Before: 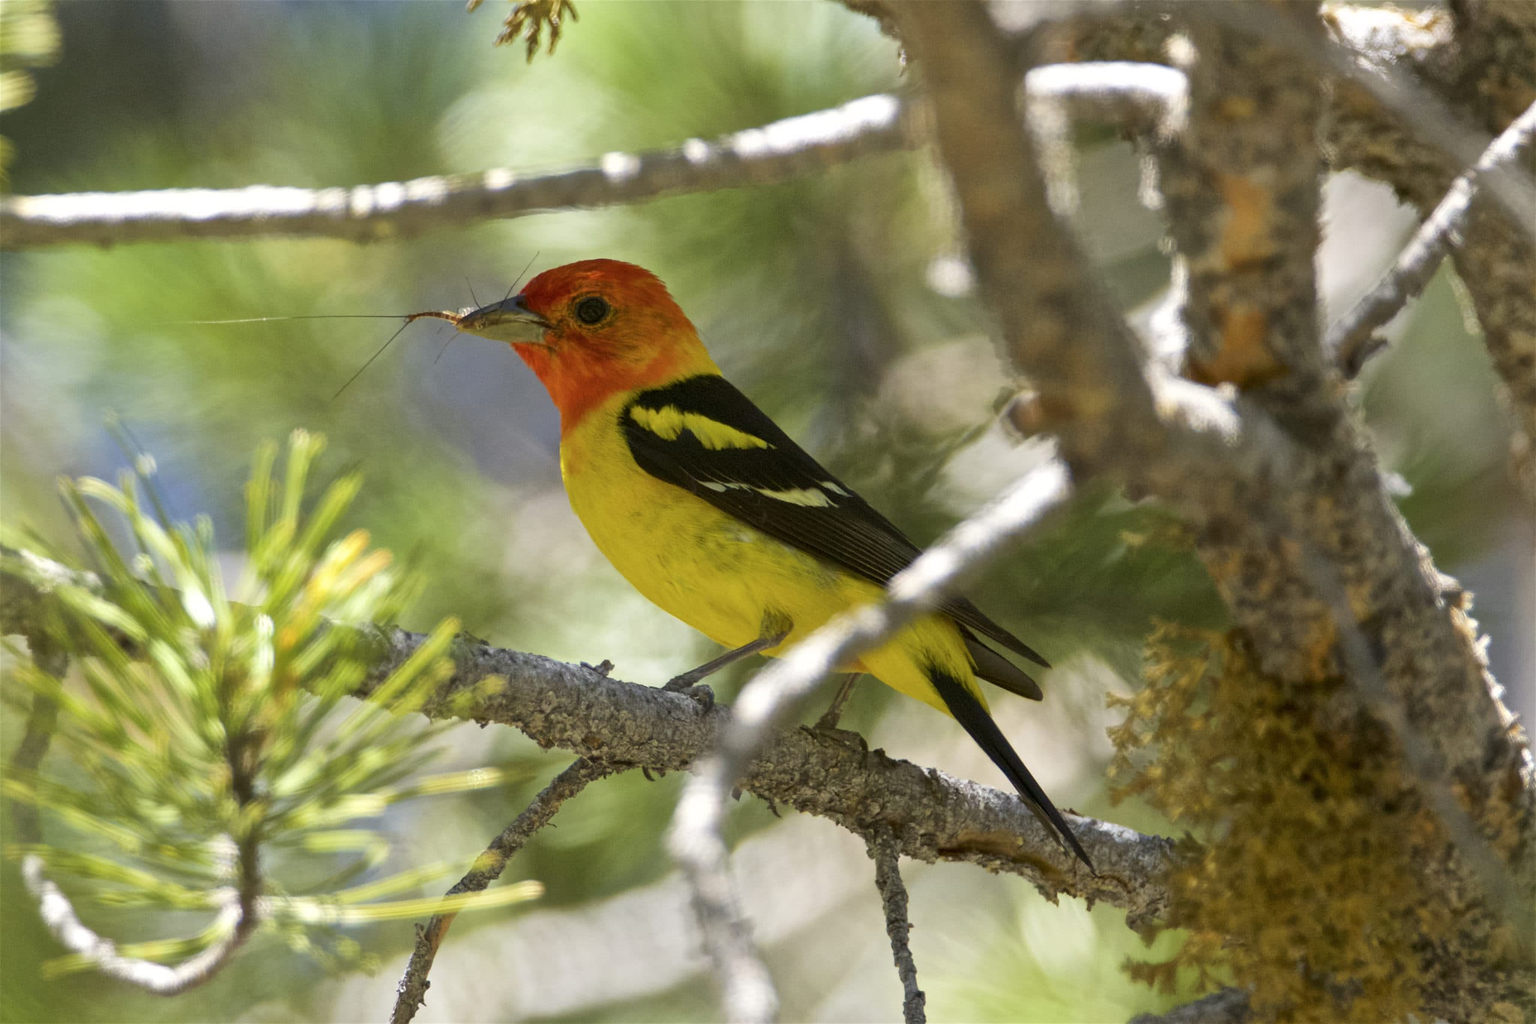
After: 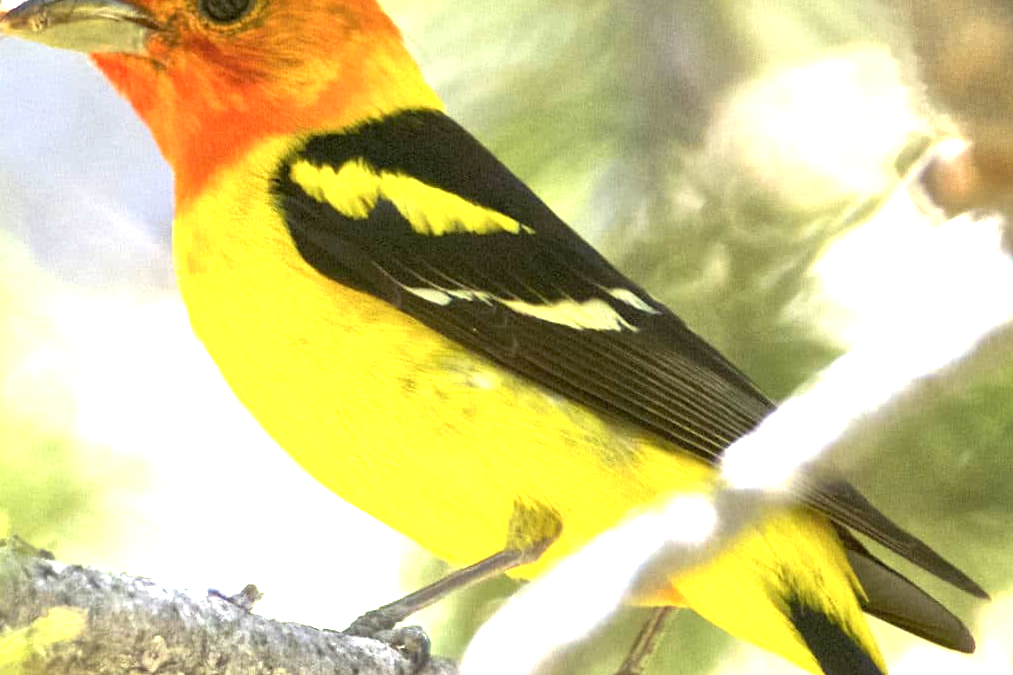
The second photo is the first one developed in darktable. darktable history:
rotate and perspective: rotation 0.174°, lens shift (vertical) 0.013, lens shift (horizontal) 0.019, shear 0.001, automatic cropping original format, crop left 0.007, crop right 0.991, crop top 0.016, crop bottom 0.997
exposure: exposure 2 EV, compensate exposure bias true, compensate highlight preservation false
crop: left 30%, top 30%, right 30%, bottom 30%
levels: levels [0, 0.492, 0.984]
